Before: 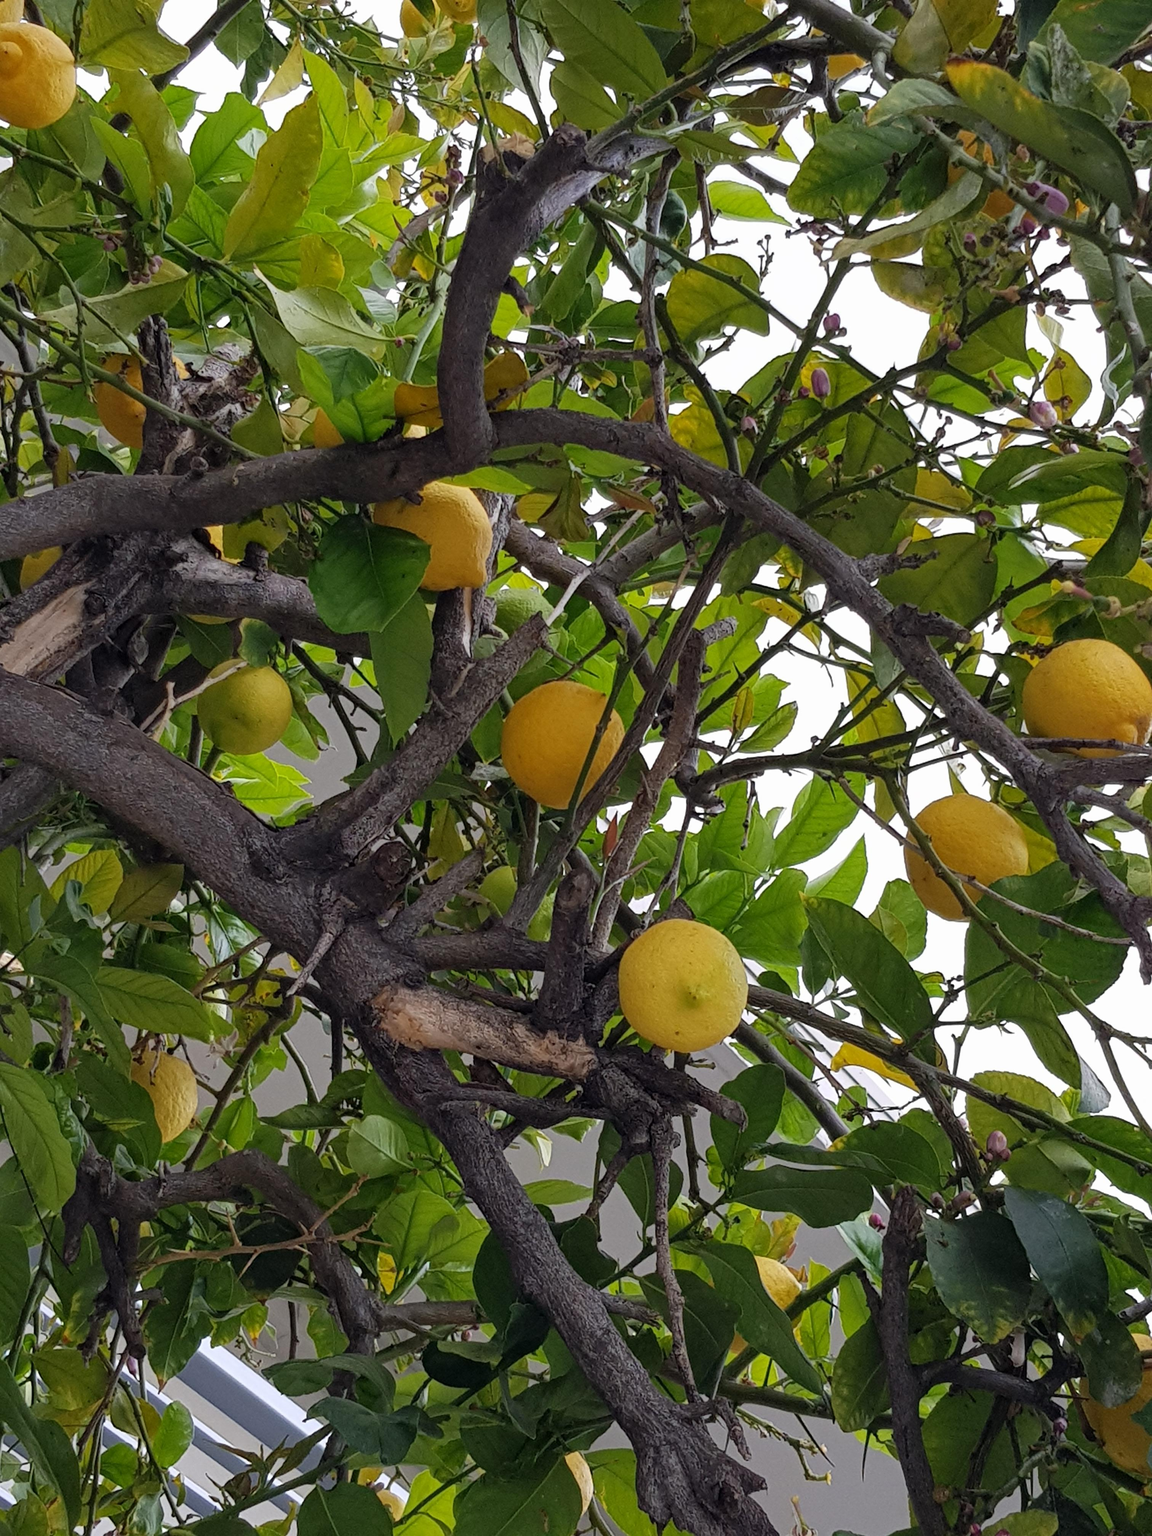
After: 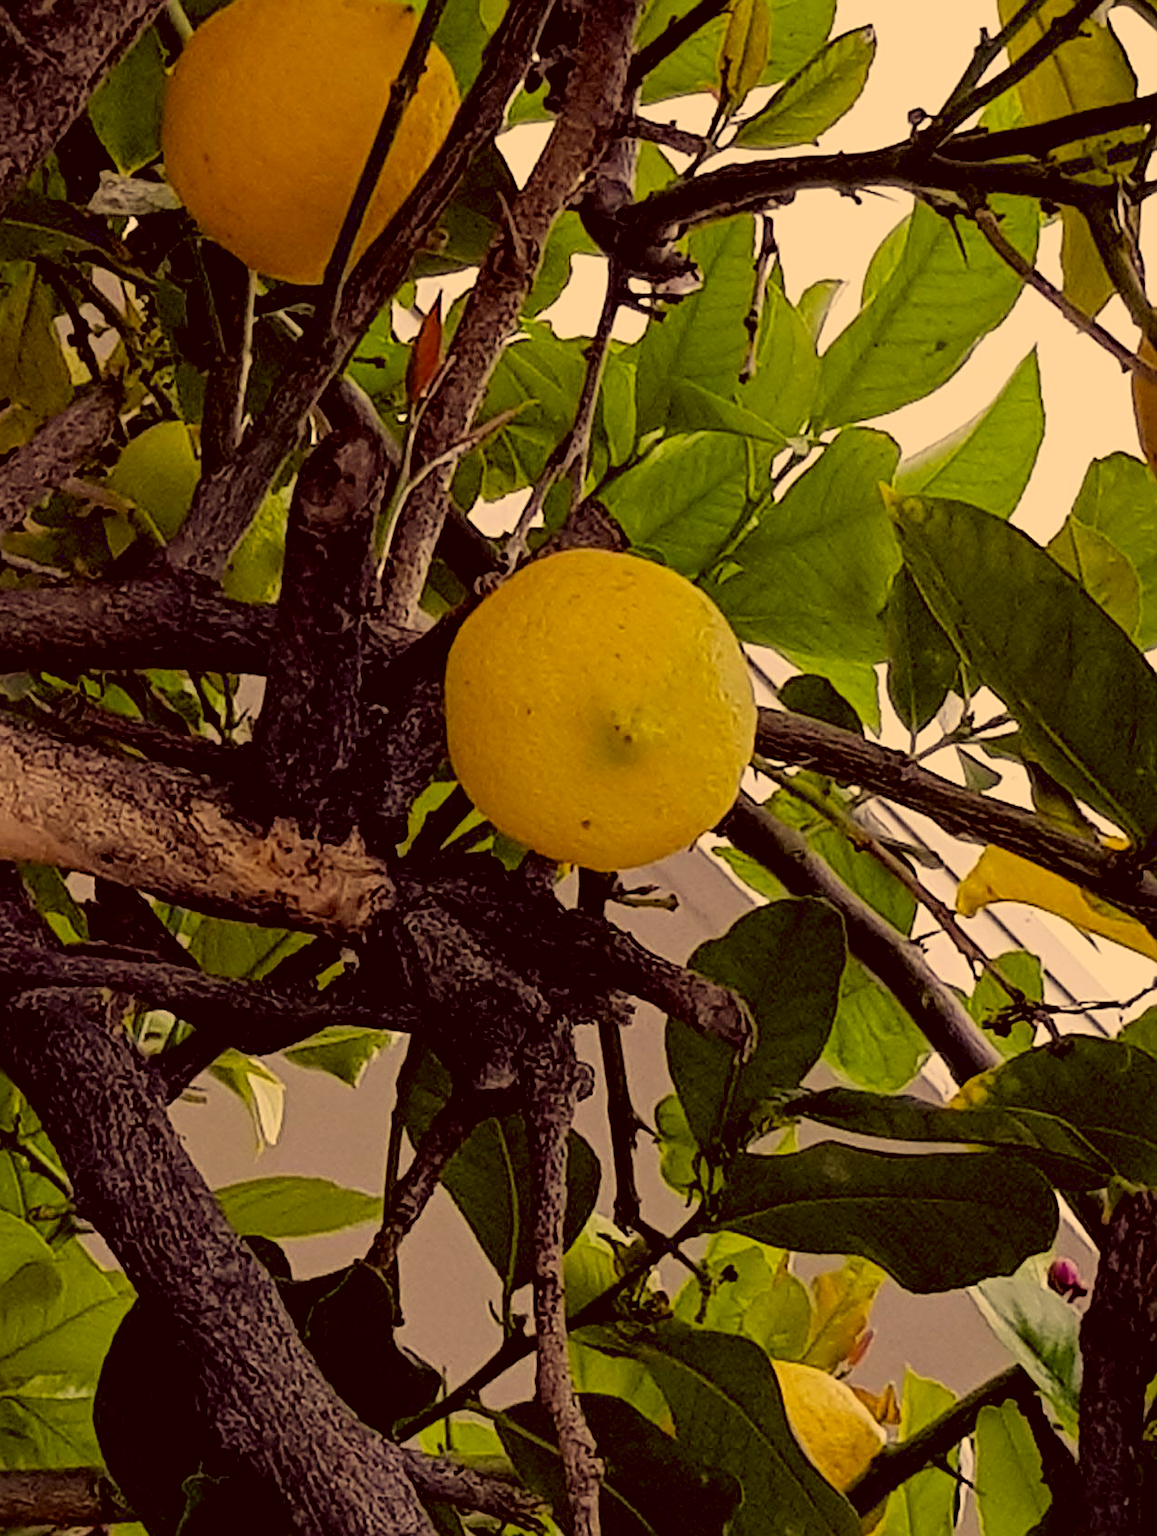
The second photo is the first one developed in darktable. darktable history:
filmic rgb: black relative exposure -8.16 EV, white relative exposure 3.78 EV, hardness 4.44
color correction: highlights a* 9.93, highlights b* 38.6, shadows a* 14.23, shadows b* 3.64
sharpen: on, module defaults
exposure: black level correction 0.016, exposure -0.009 EV, compensate exposure bias true, compensate highlight preservation false
crop: left 37.68%, top 44.995%, right 20.58%, bottom 13.477%
